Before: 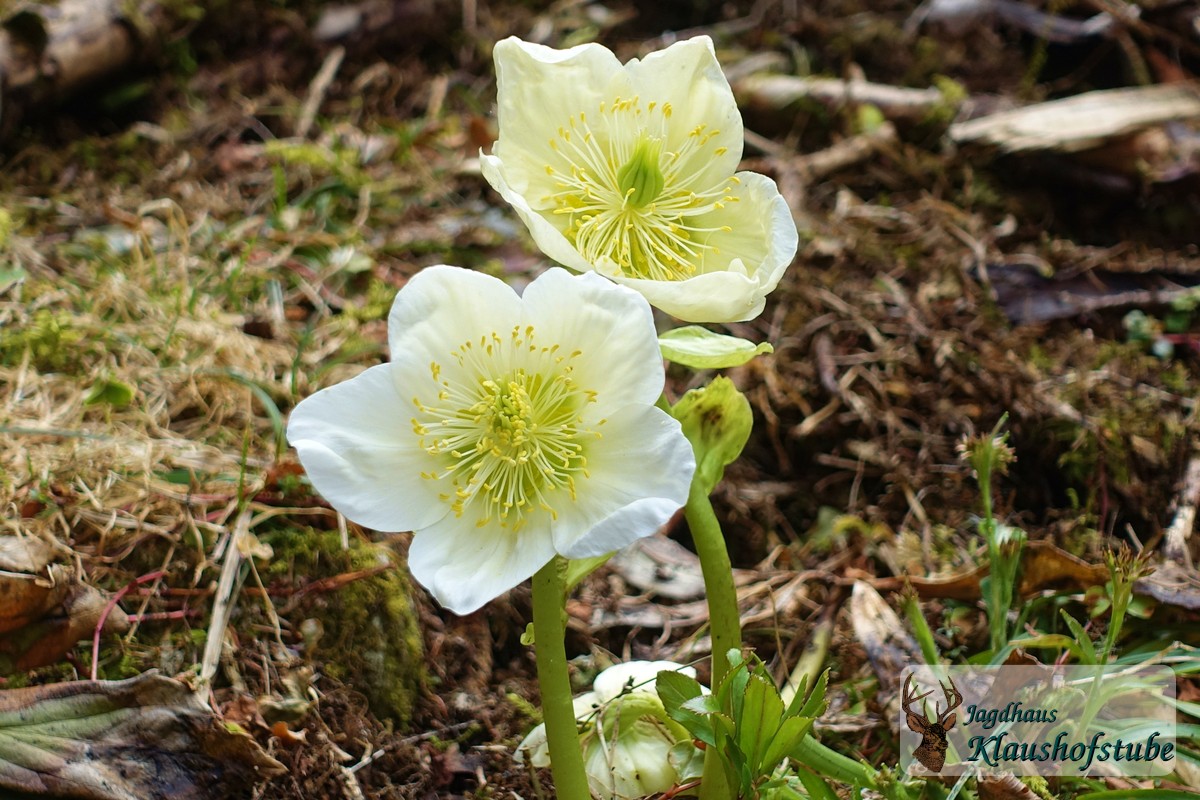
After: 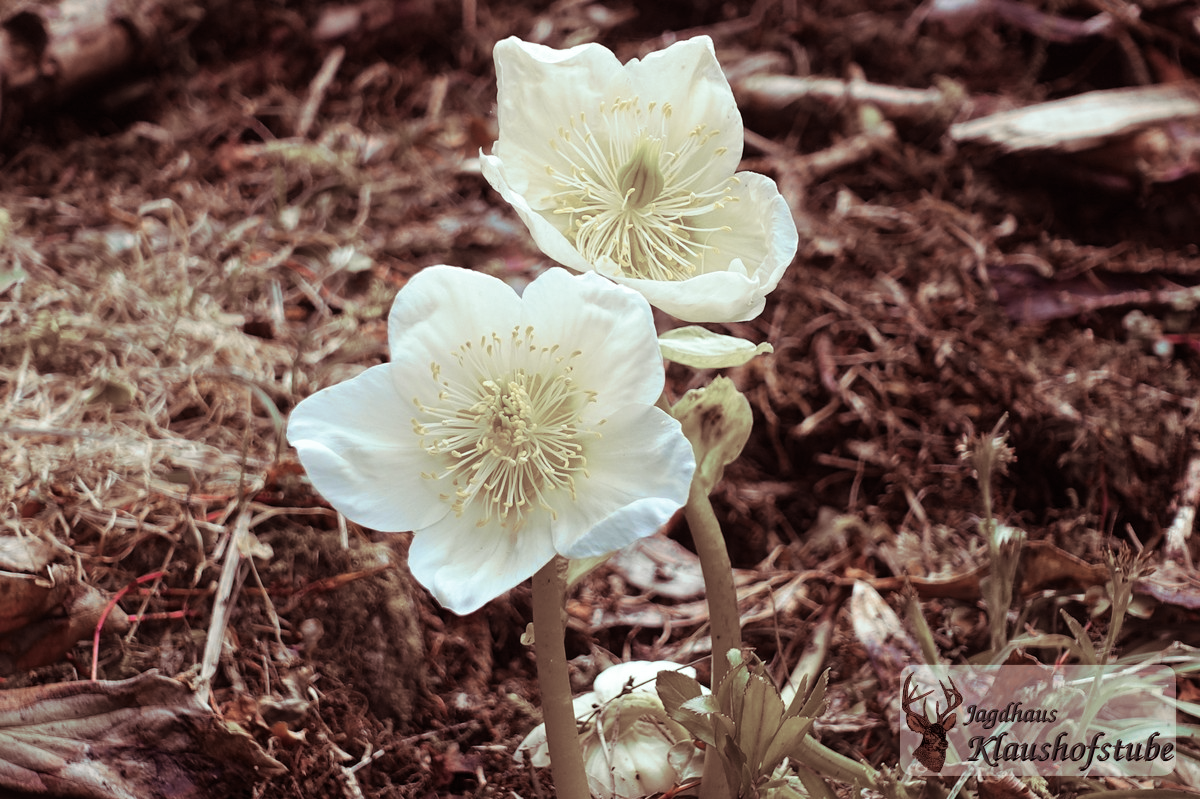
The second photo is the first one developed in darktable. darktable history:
split-toning: highlights › hue 180°
color zones: curves: ch1 [(0, 0.708) (0.088, 0.648) (0.245, 0.187) (0.429, 0.326) (0.571, 0.498) (0.714, 0.5) (0.857, 0.5) (1, 0.708)]
contrast brightness saturation: contrast 0.04, saturation 0.07
crop: bottom 0.071%
